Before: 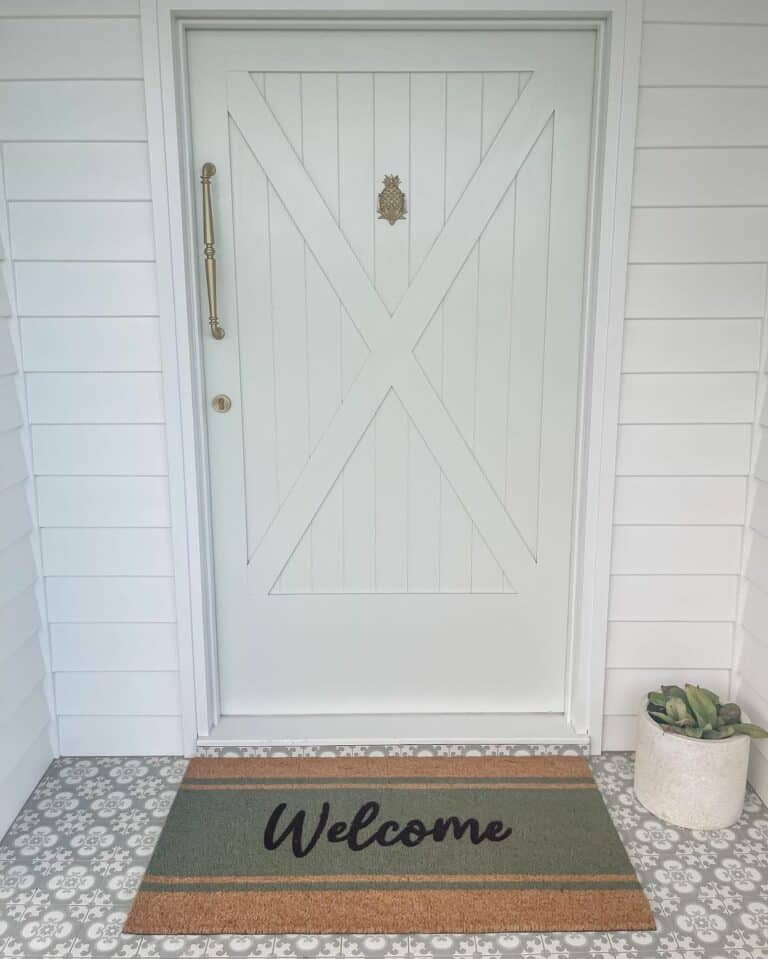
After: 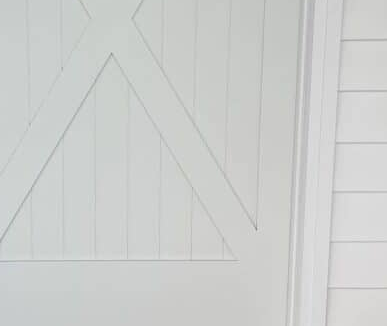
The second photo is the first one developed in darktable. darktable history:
crop: left 36.567%, top 34.768%, right 13.017%, bottom 31.146%
